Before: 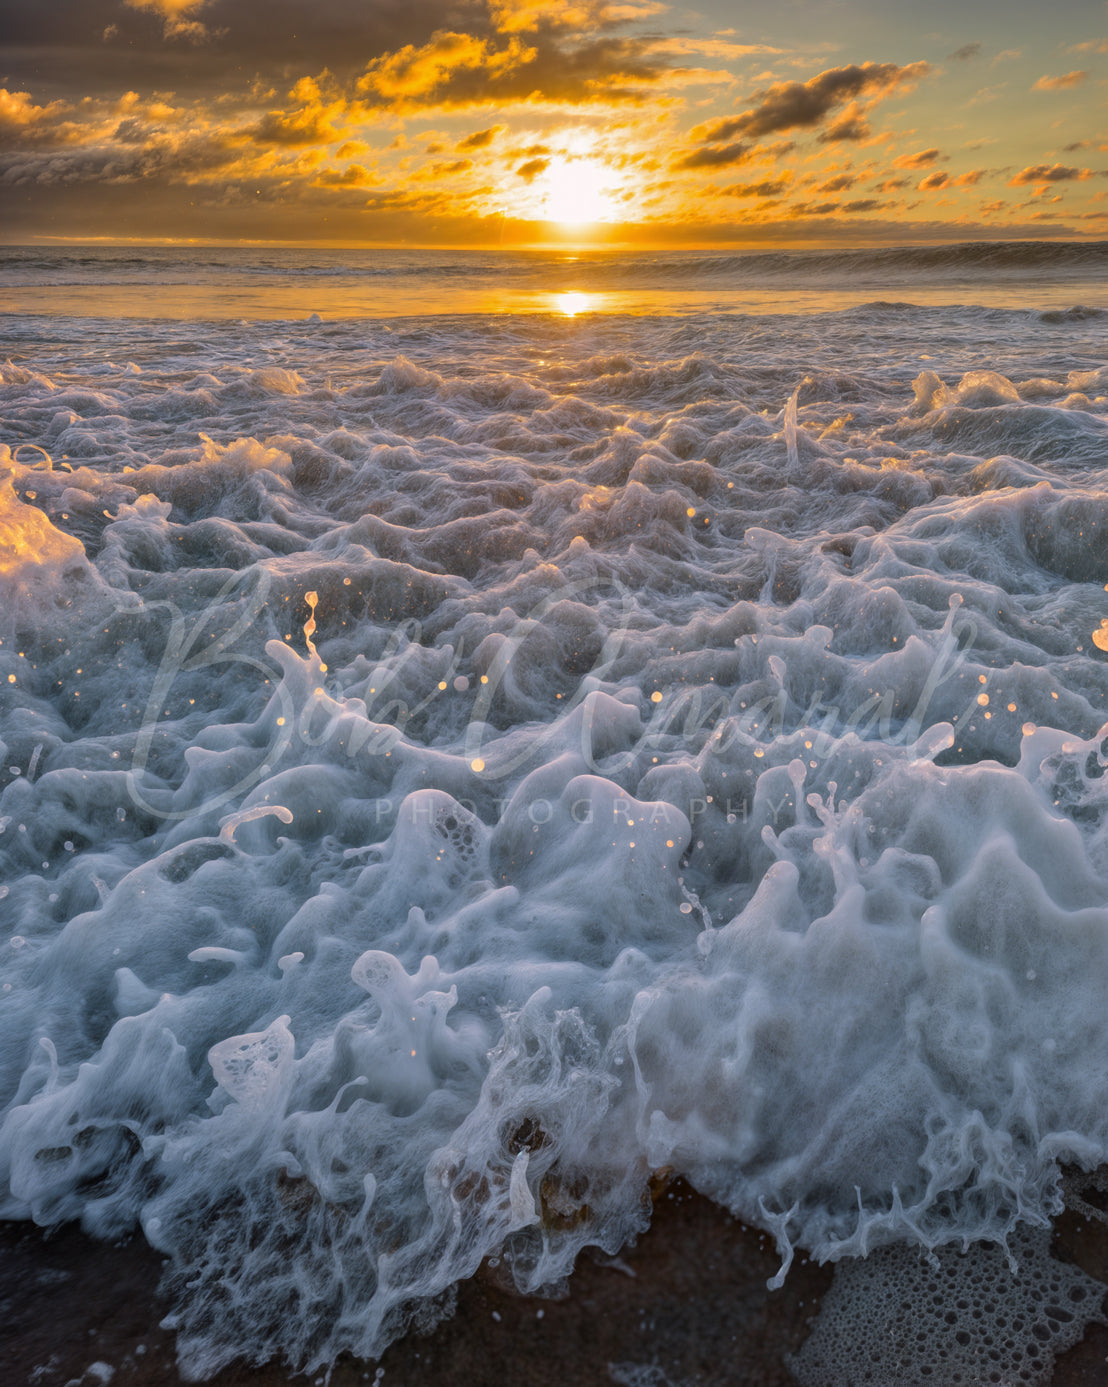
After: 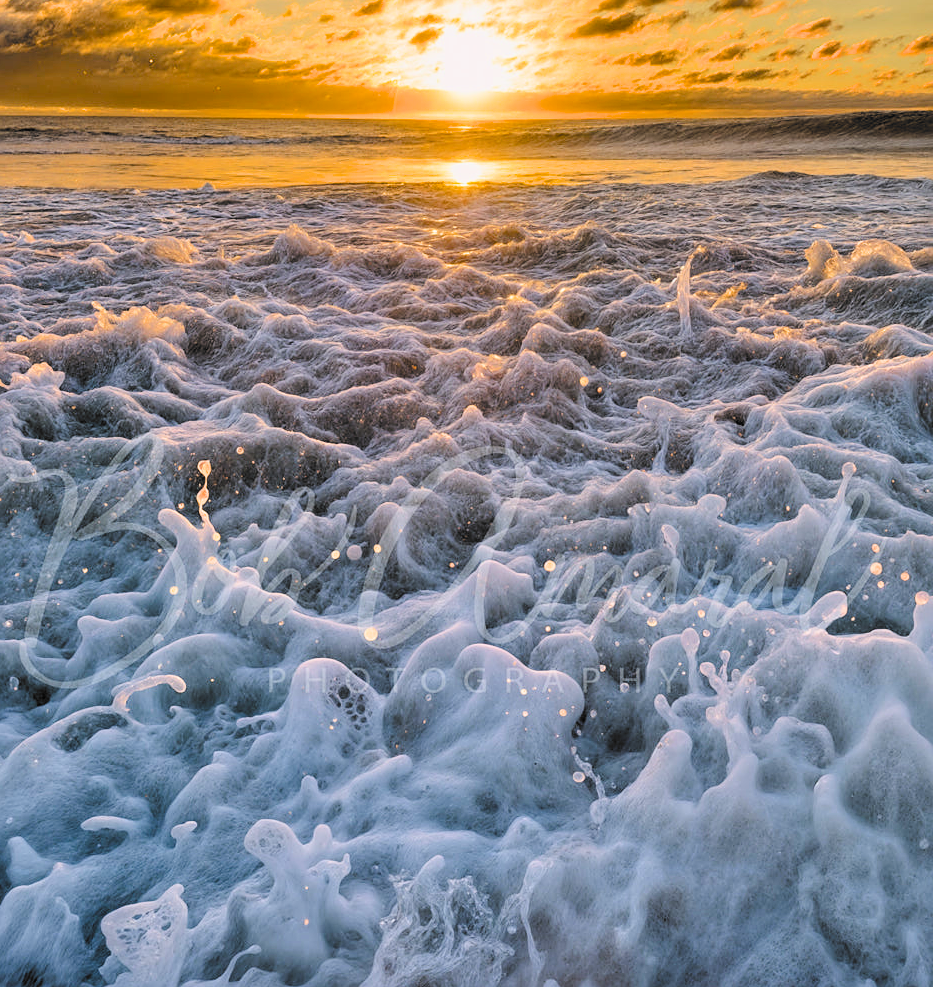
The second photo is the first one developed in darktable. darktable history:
crop and rotate: left 9.687%, top 9.462%, right 6.081%, bottom 19.317%
color balance rgb: linear chroma grading › global chroma 14.434%, perceptual saturation grading › global saturation 14.346%, perceptual saturation grading › highlights -30.215%, perceptual saturation grading › shadows 51.341%, perceptual brilliance grading › highlights 9.424%, perceptual brilliance grading › mid-tones 5.188%
filmic rgb: black relative exposure -5.07 EV, white relative exposure 3.51 EV, threshold 5.94 EV, hardness 3.17, contrast 1.408, highlights saturation mix -48.86%, color science v6 (2022), enable highlight reconstruction true
sharpen: on, module defaults
